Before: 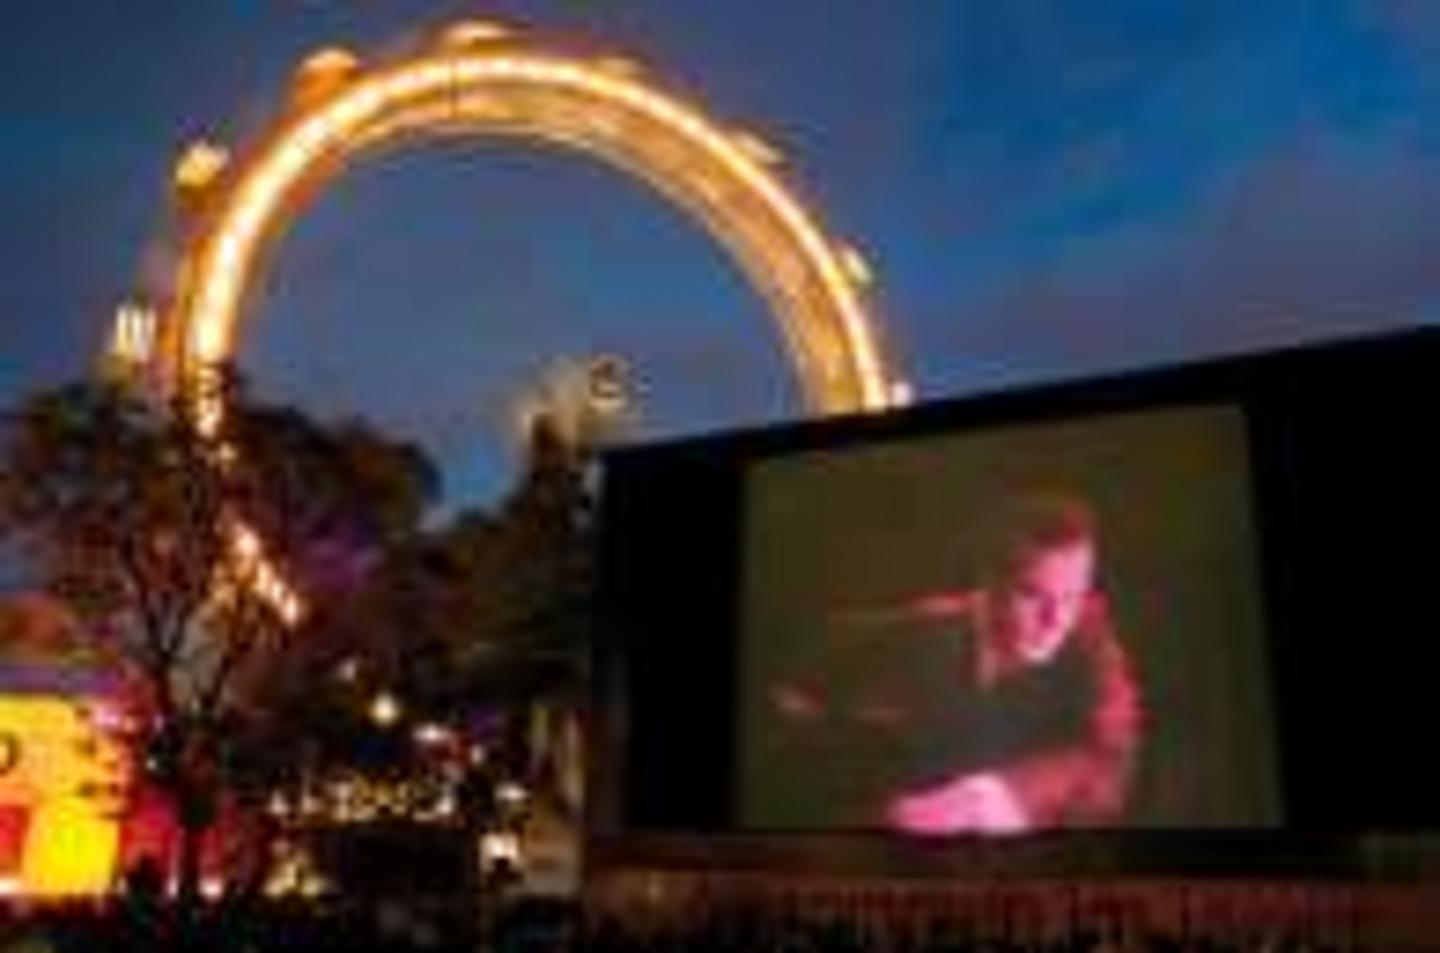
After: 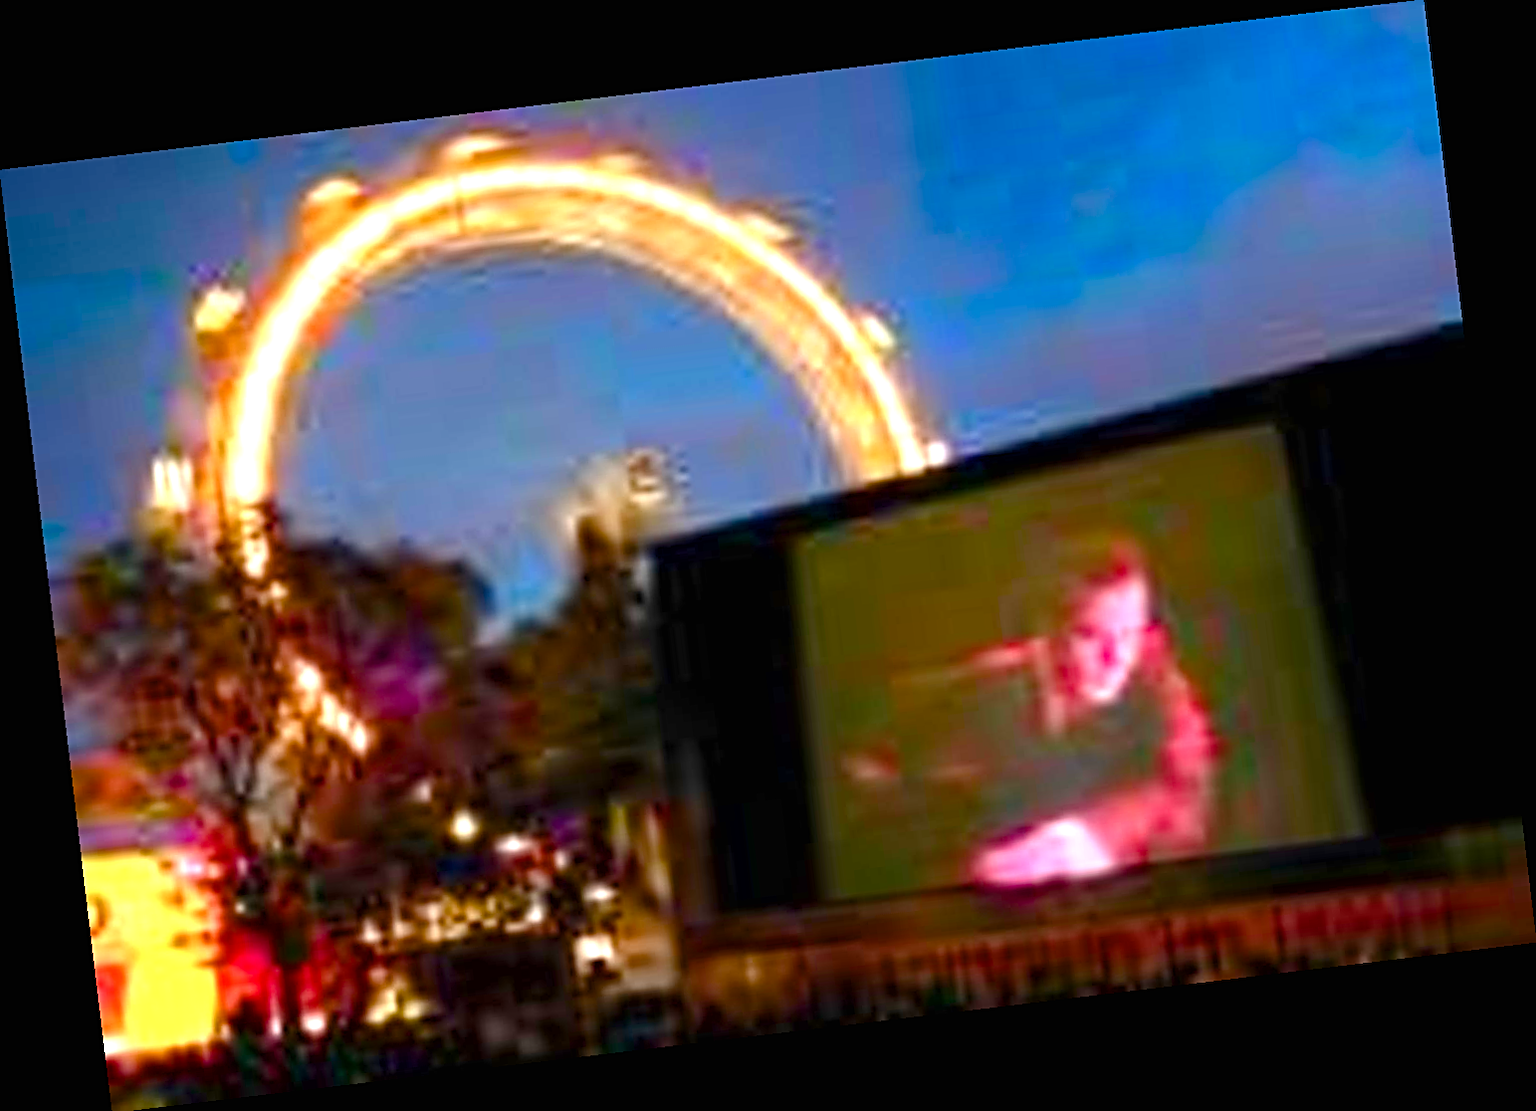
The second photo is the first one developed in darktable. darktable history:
color balance rgb: perceptual saturation grading › global saturation 20%, perceptual saturation grading › highlights -25%, perceptual saturation grading › shadows 50%
sharpen: on, module defaults
exposure: black level correction 0, exposure 1.2 EV, compensate highlight preservation false
rotate and perspective: rotation -6.83°, automatic cropping off
